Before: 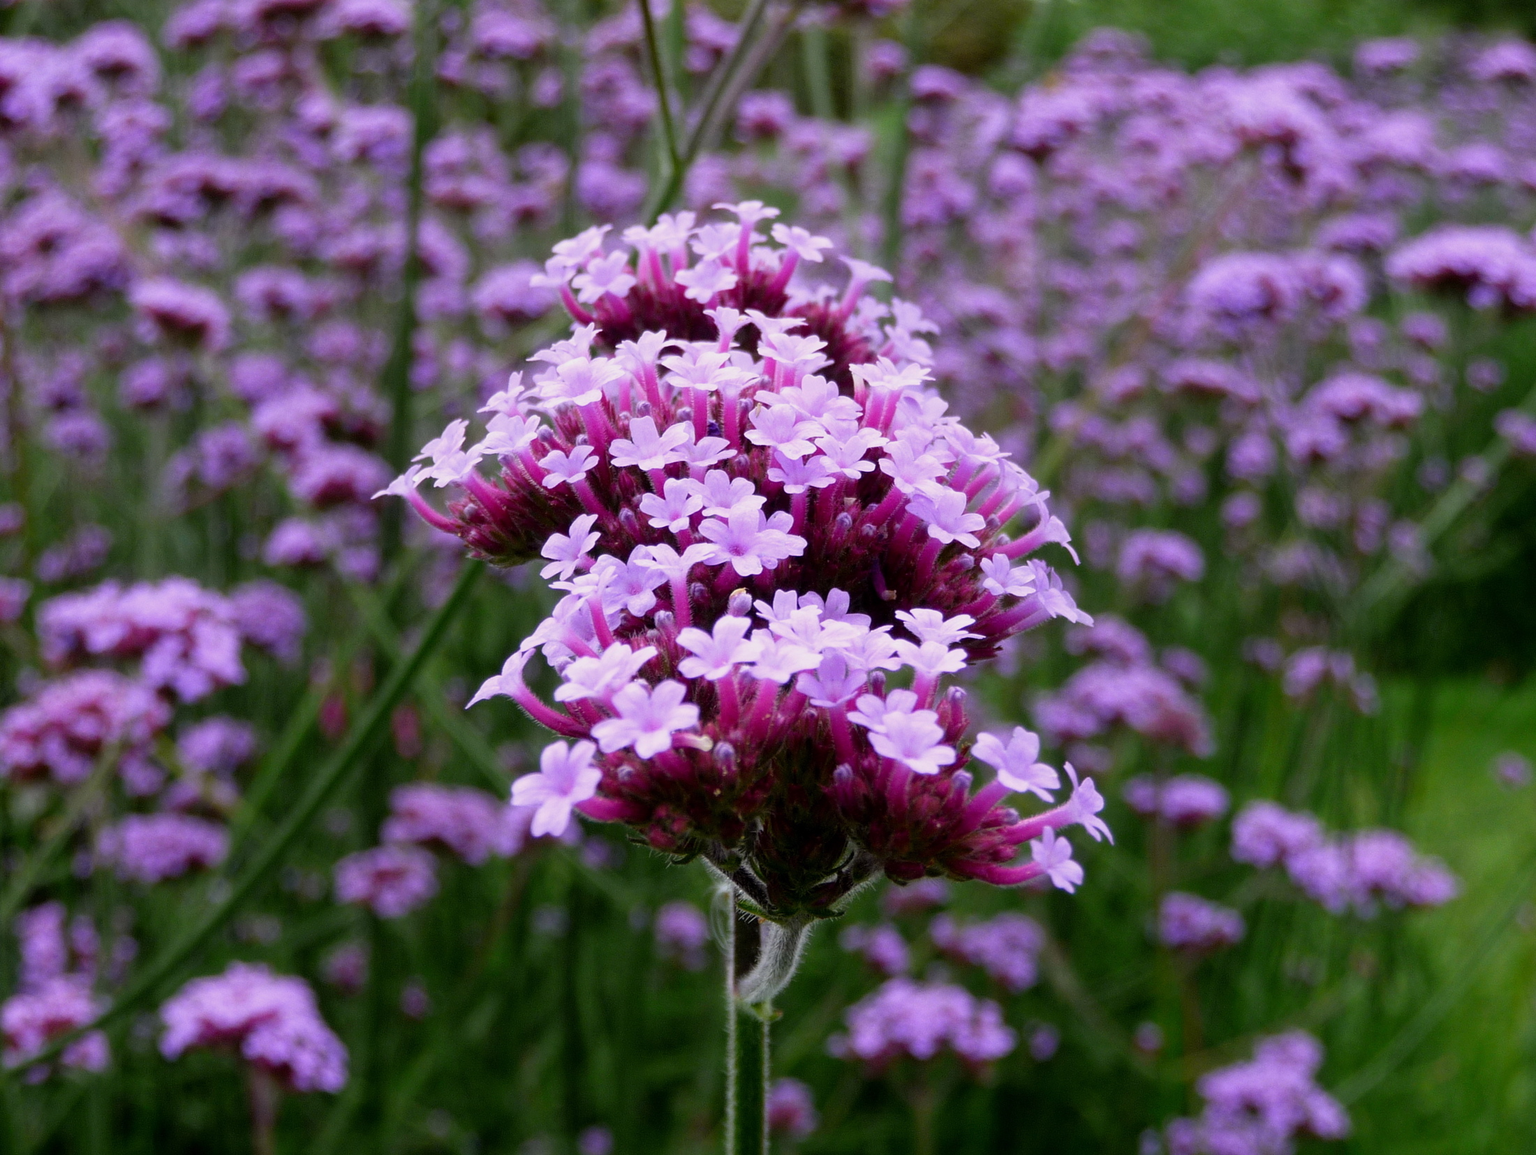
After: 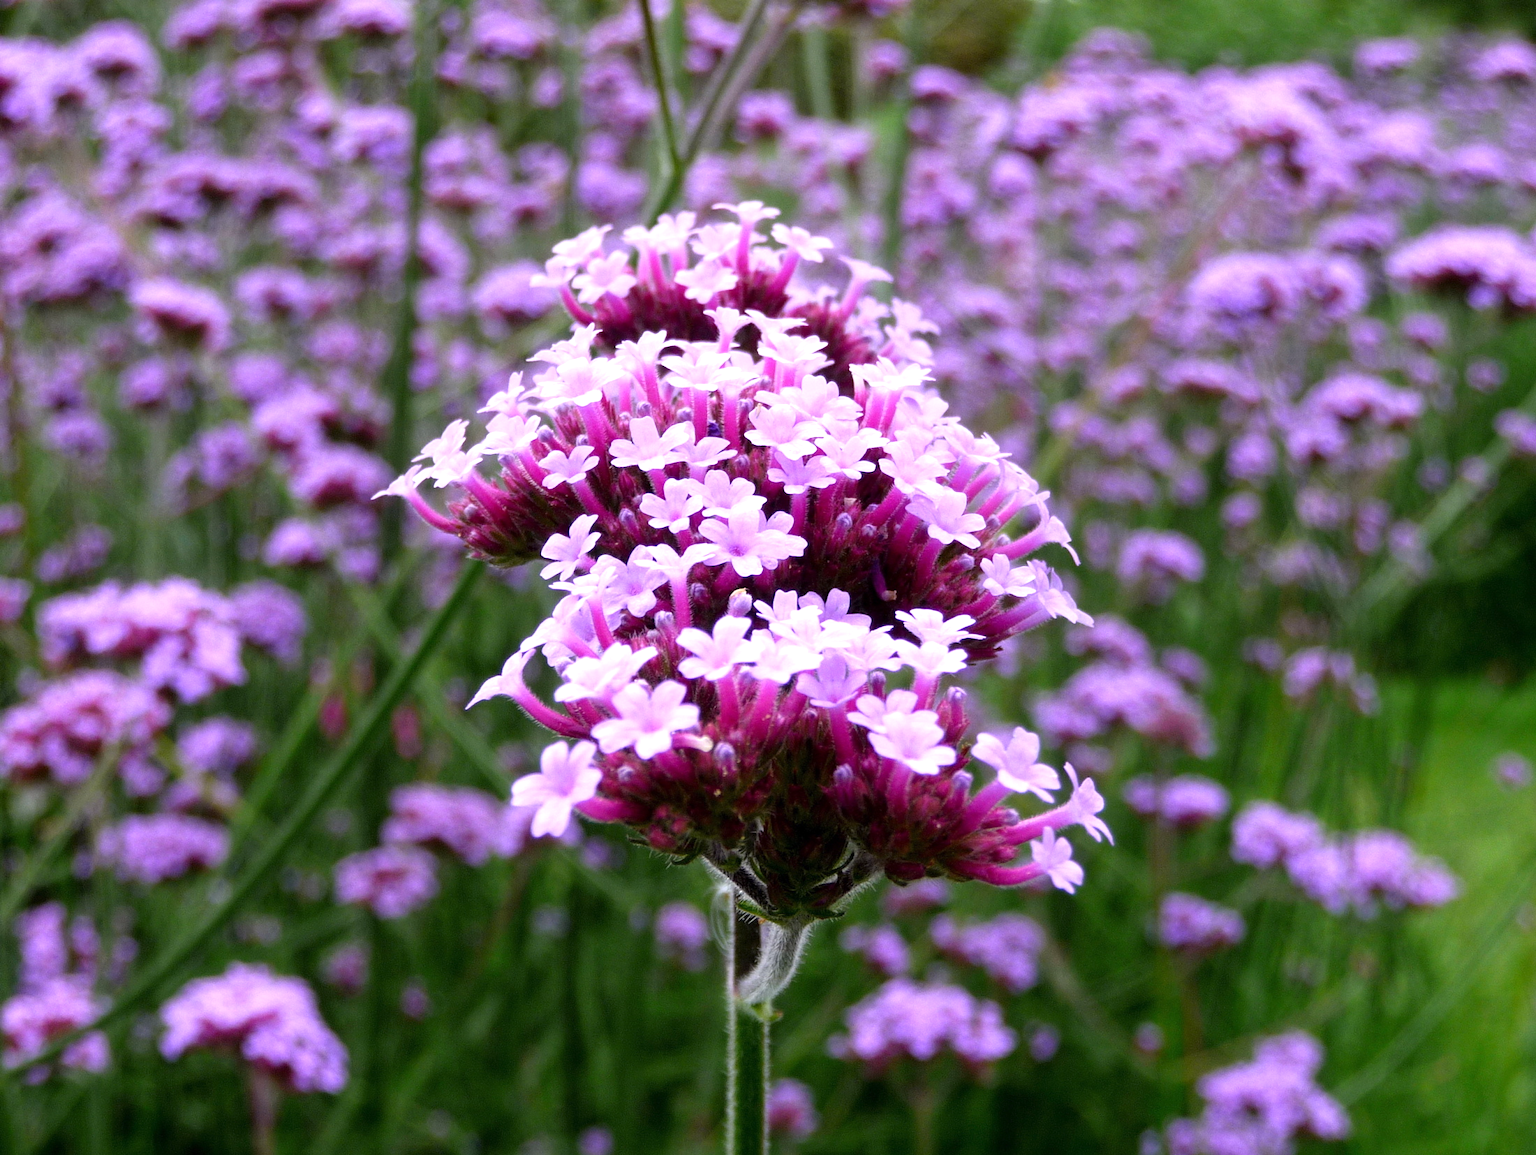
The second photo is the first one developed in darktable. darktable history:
exposure: exposure 0.648 EV, compensate highlight preservation false
white balance: red 1.004, blue 1.024
